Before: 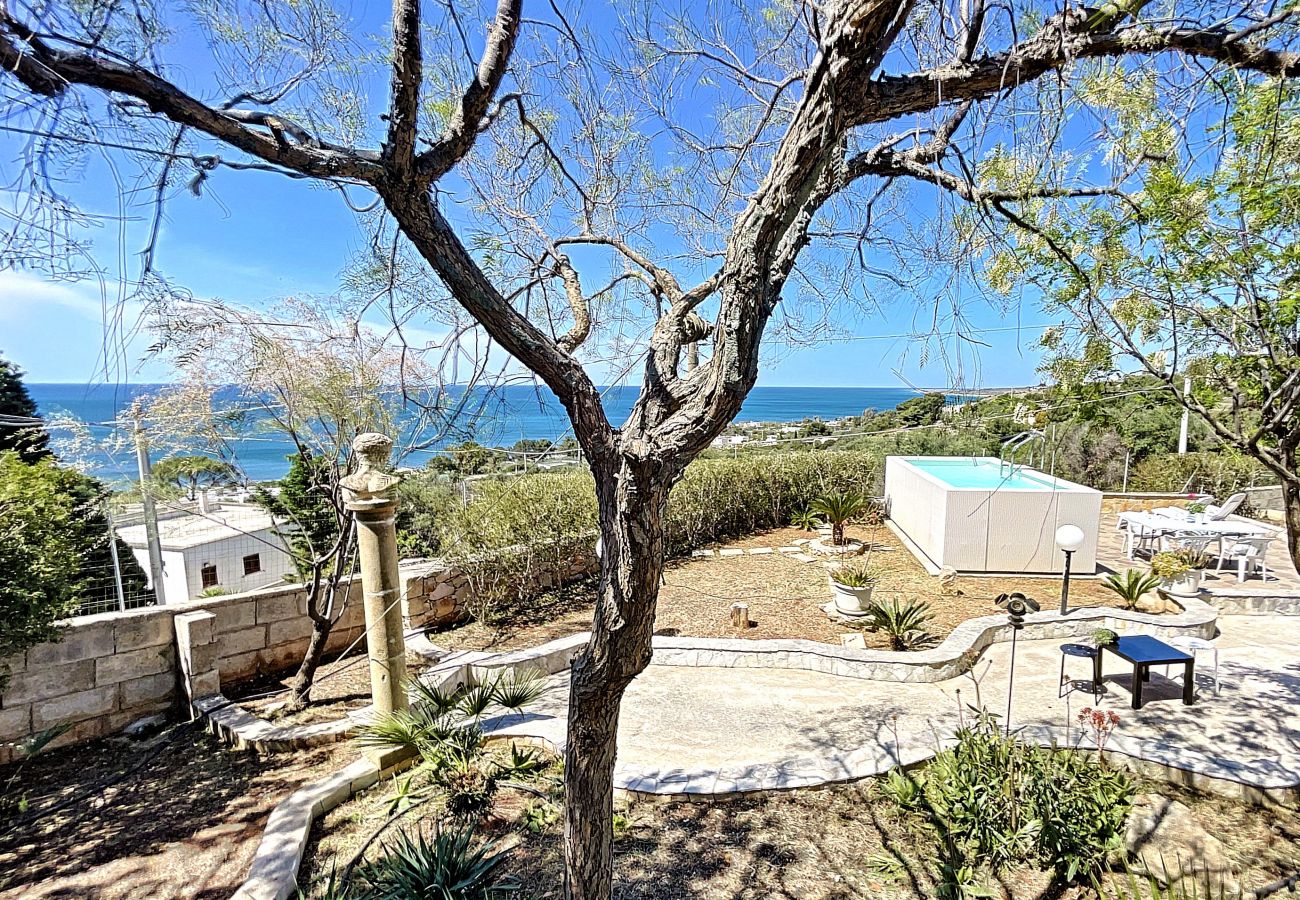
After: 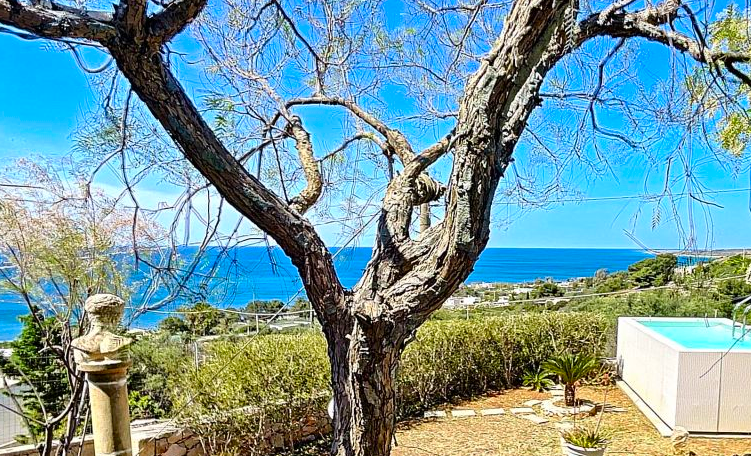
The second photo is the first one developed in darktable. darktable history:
contrast brightness saturation: saturation 0.518
crop: left 20.662%, top 15.447%, right 21.524%, bottom 33.852%
